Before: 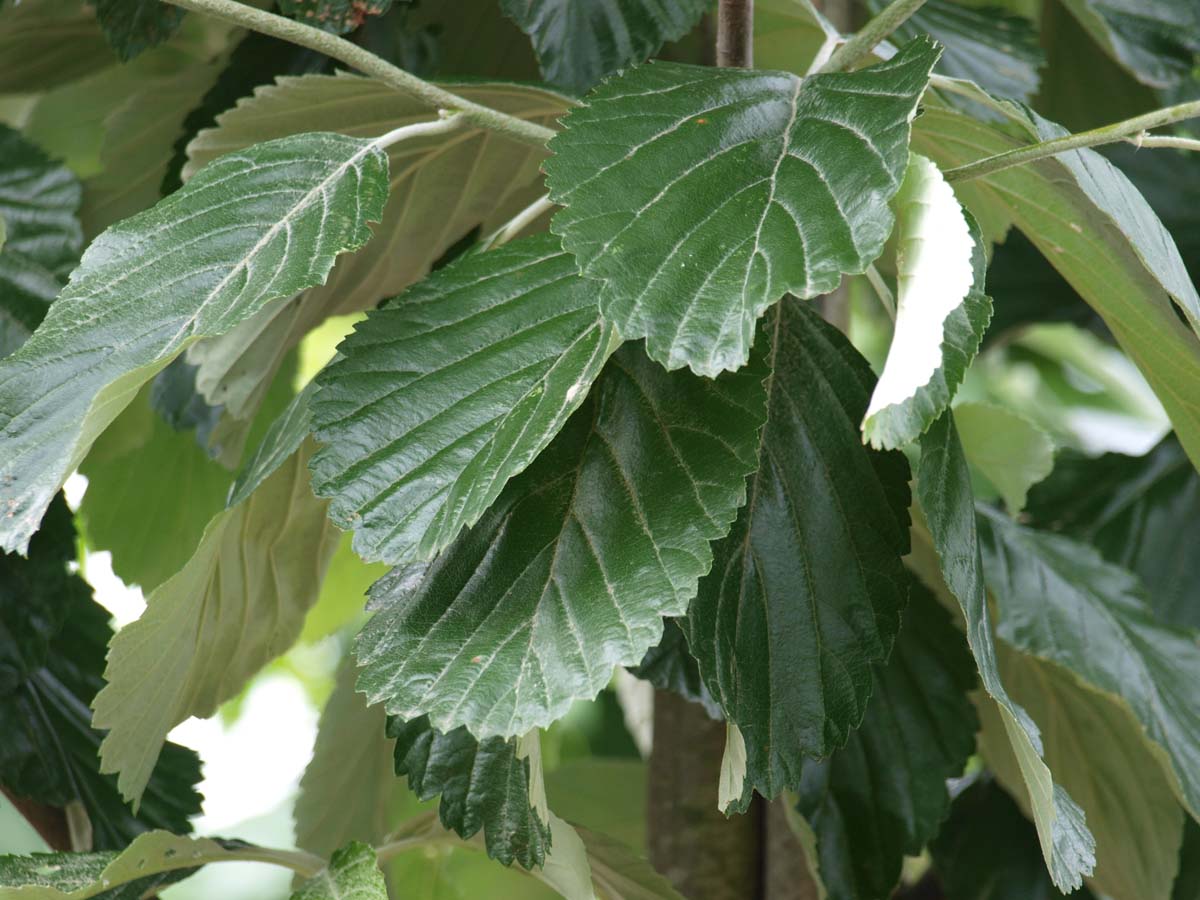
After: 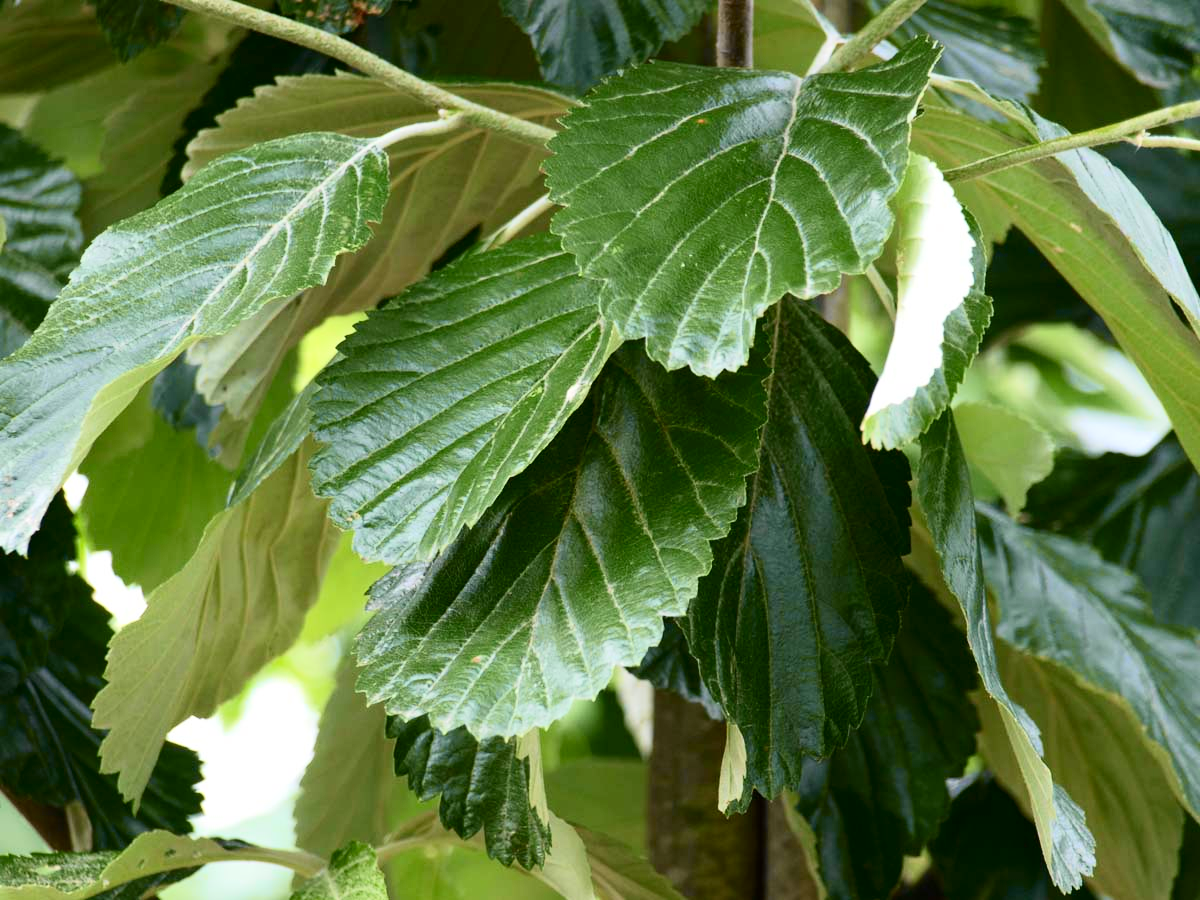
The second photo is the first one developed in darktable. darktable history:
tone curve: curves: ch0 [(0, 0.006) (0.046, 0.011) (0.13, 0.062) (0.338, 0.327) (0.494, 0.55) (0.728, 0.835) (1, 1)]; ch1 [(0, 0) (0.346, 0.324) (0.45, 0.431) (0.5, 0.5) (0.522, 0.517) (0.55, 0.57) (1, 1)]; ch2 [(0, 0) (0.453, 0.418) (0.5, 0.5) (0.526, 0.524) (0.554, 0.598) (0.622, 0.679) (0.707, 0.761) (1, 1)], color space Lab, independent channels, preserve colors none
